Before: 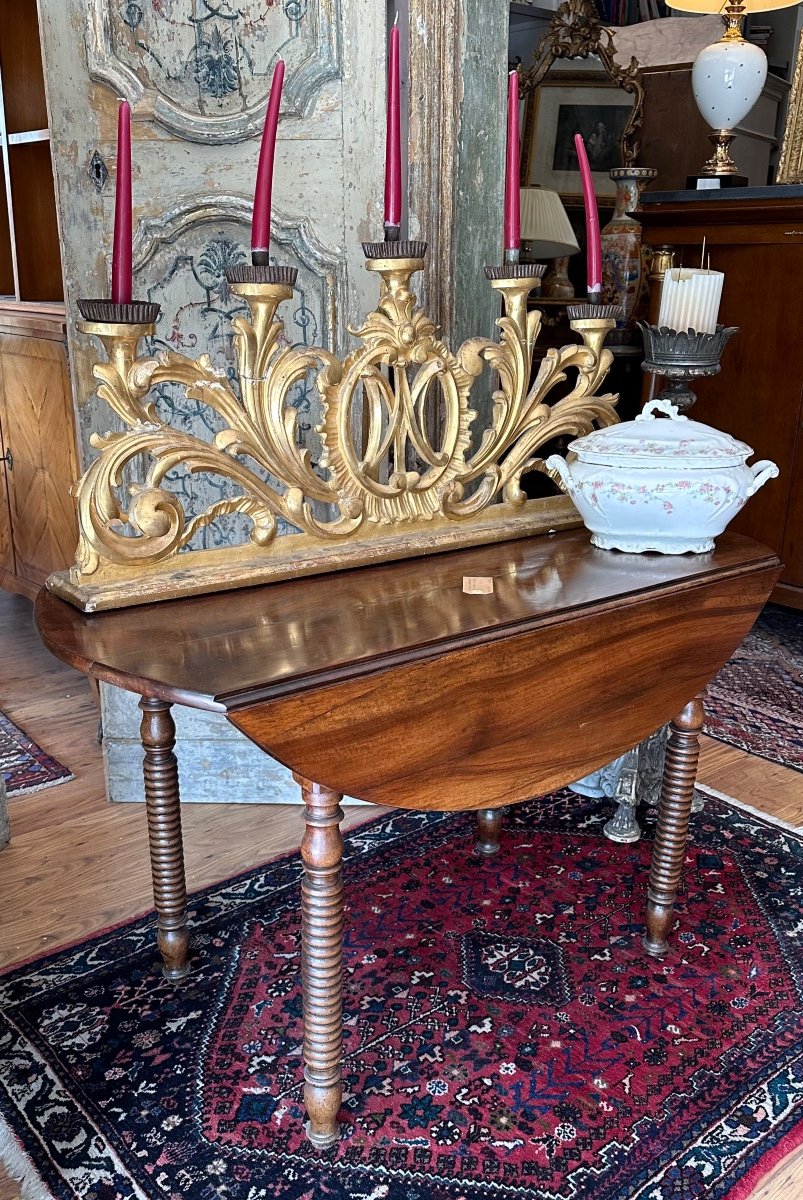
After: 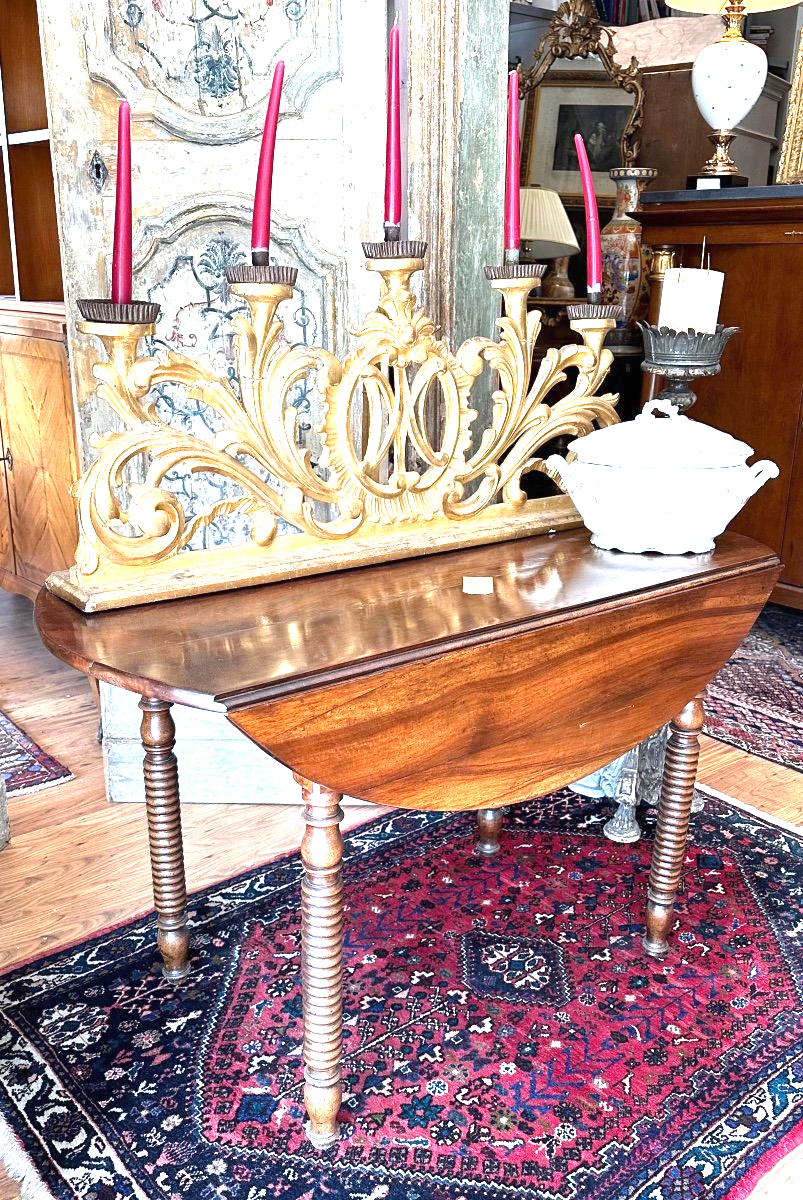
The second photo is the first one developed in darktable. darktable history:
exposure: black level correction 0, exposure 1.625 EV, compensate exposure bias true, compensate highlight preservation false
